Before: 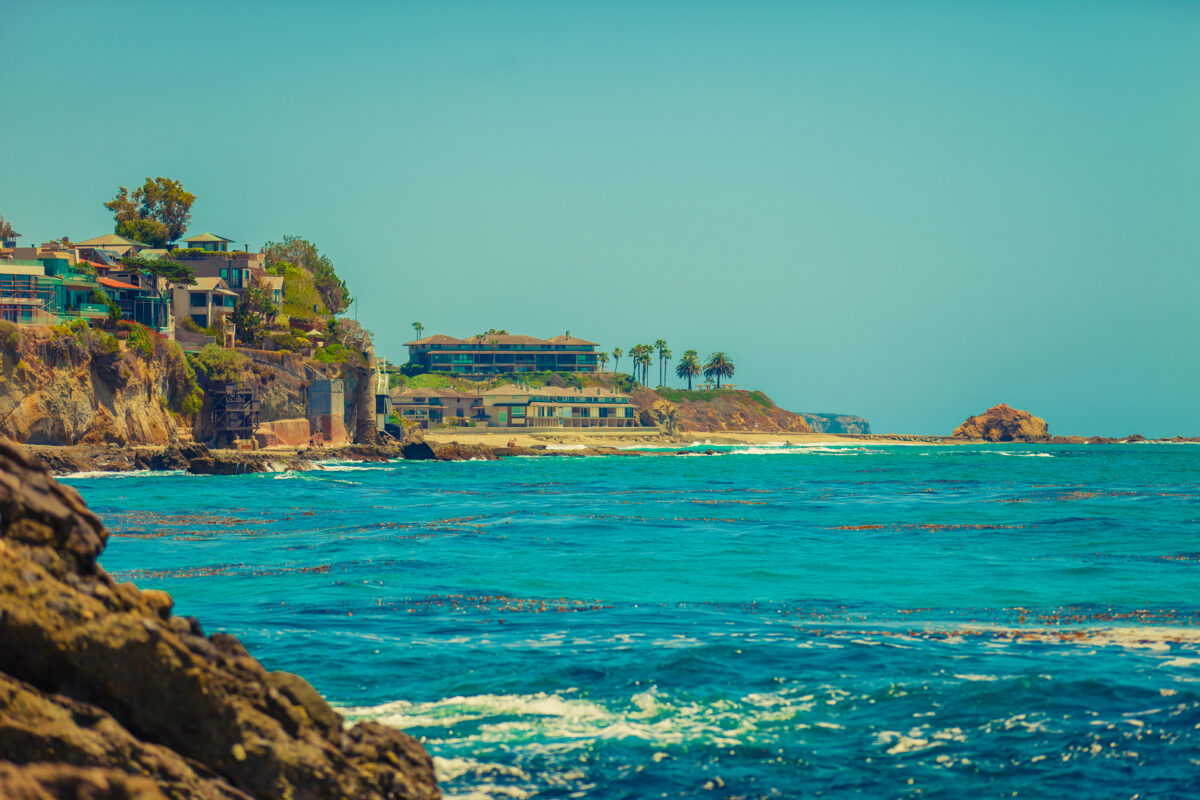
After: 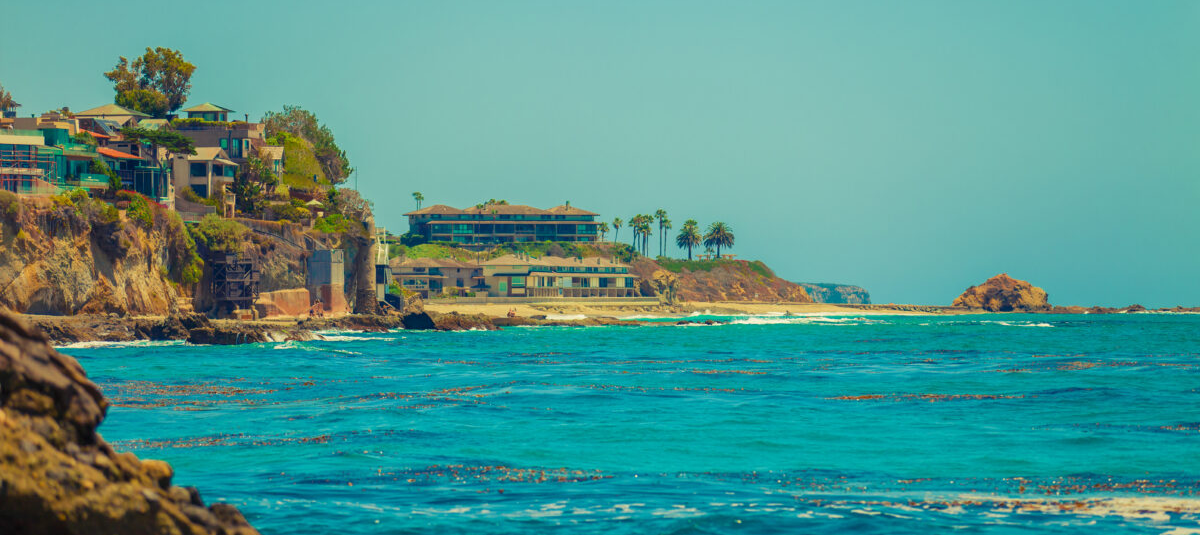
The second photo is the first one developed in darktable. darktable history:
crop: top 16.3%, bottom 16.749%
